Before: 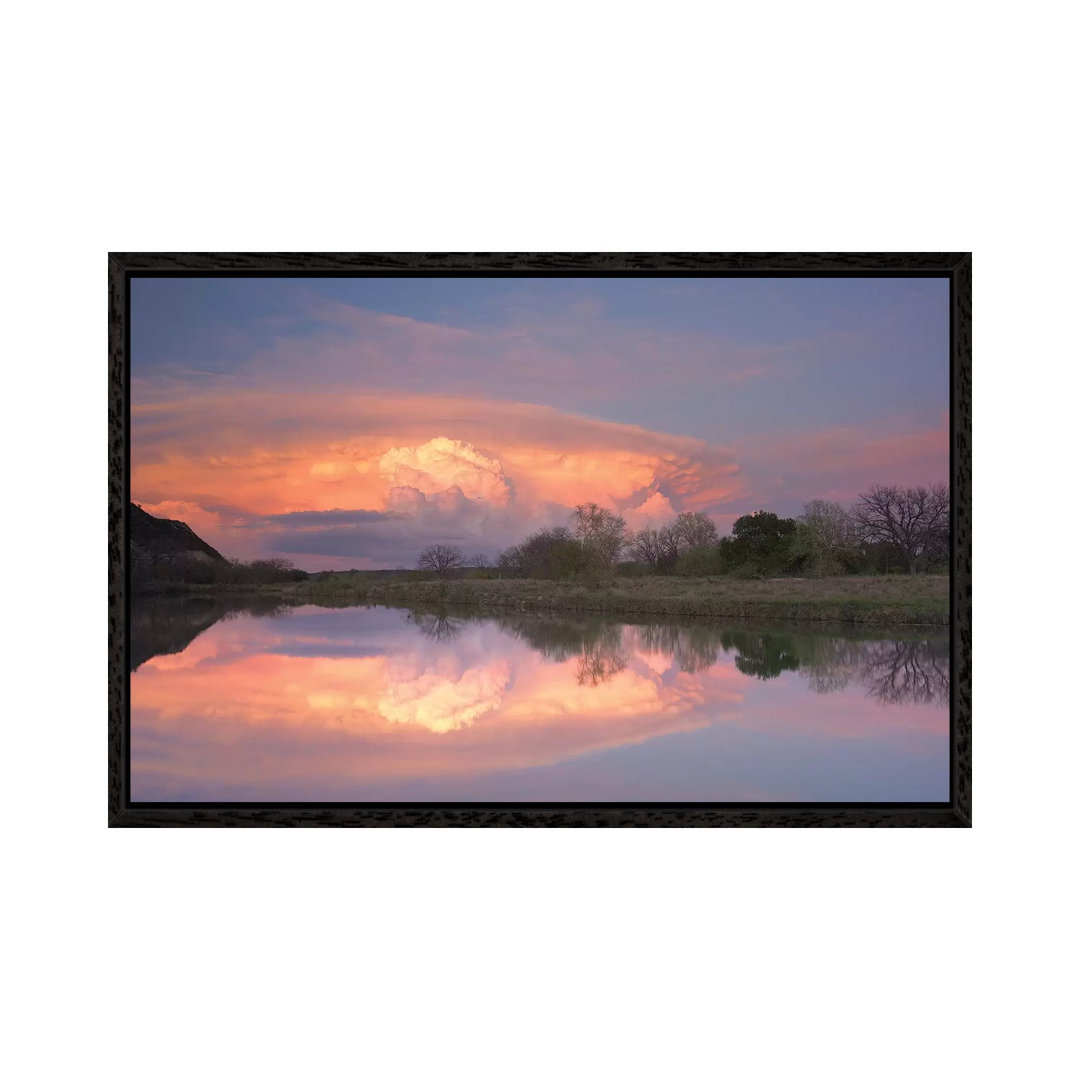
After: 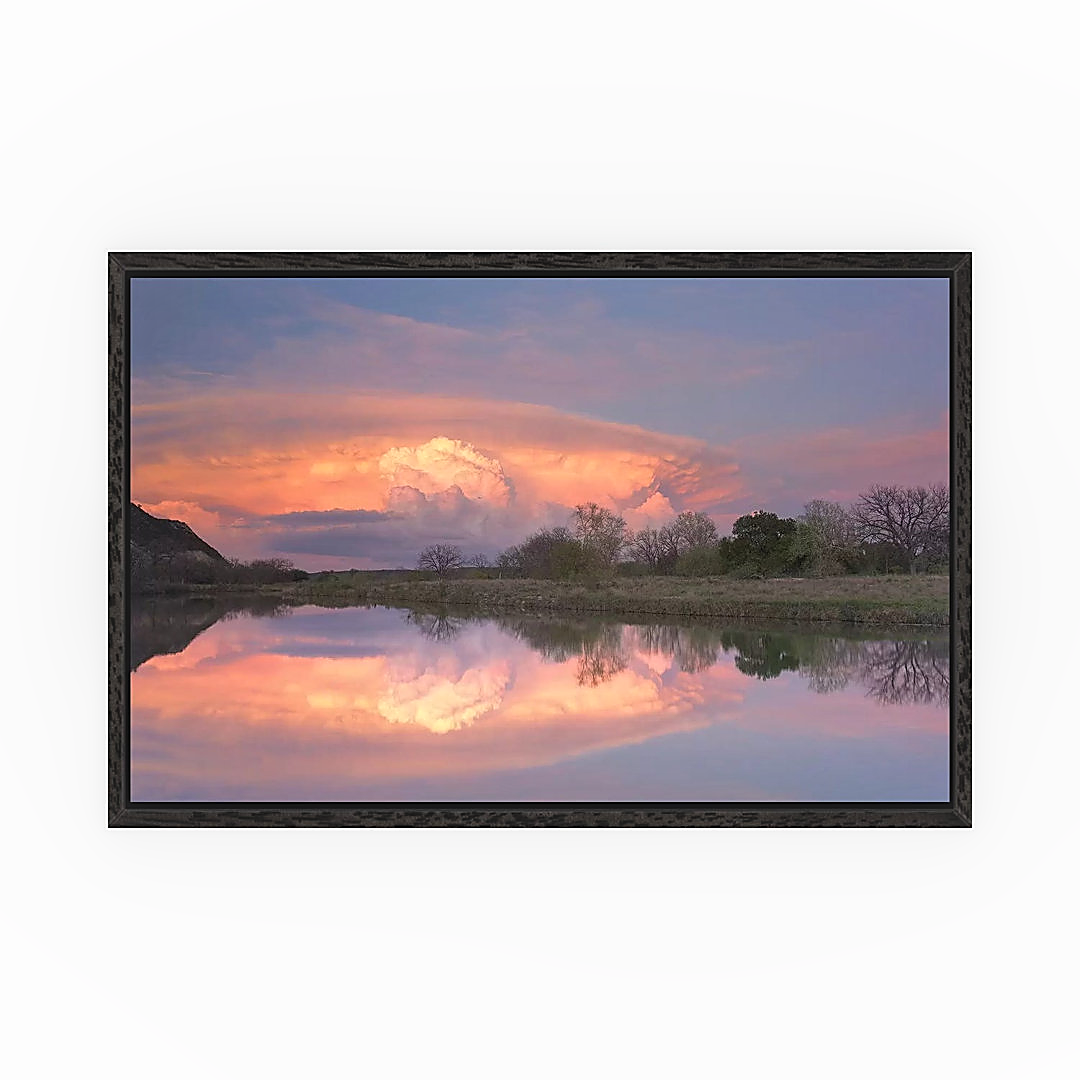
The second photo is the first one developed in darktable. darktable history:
local contrast: detail 110%
sharpen: radius 1.404, amount 1.237, threshold 0.662
